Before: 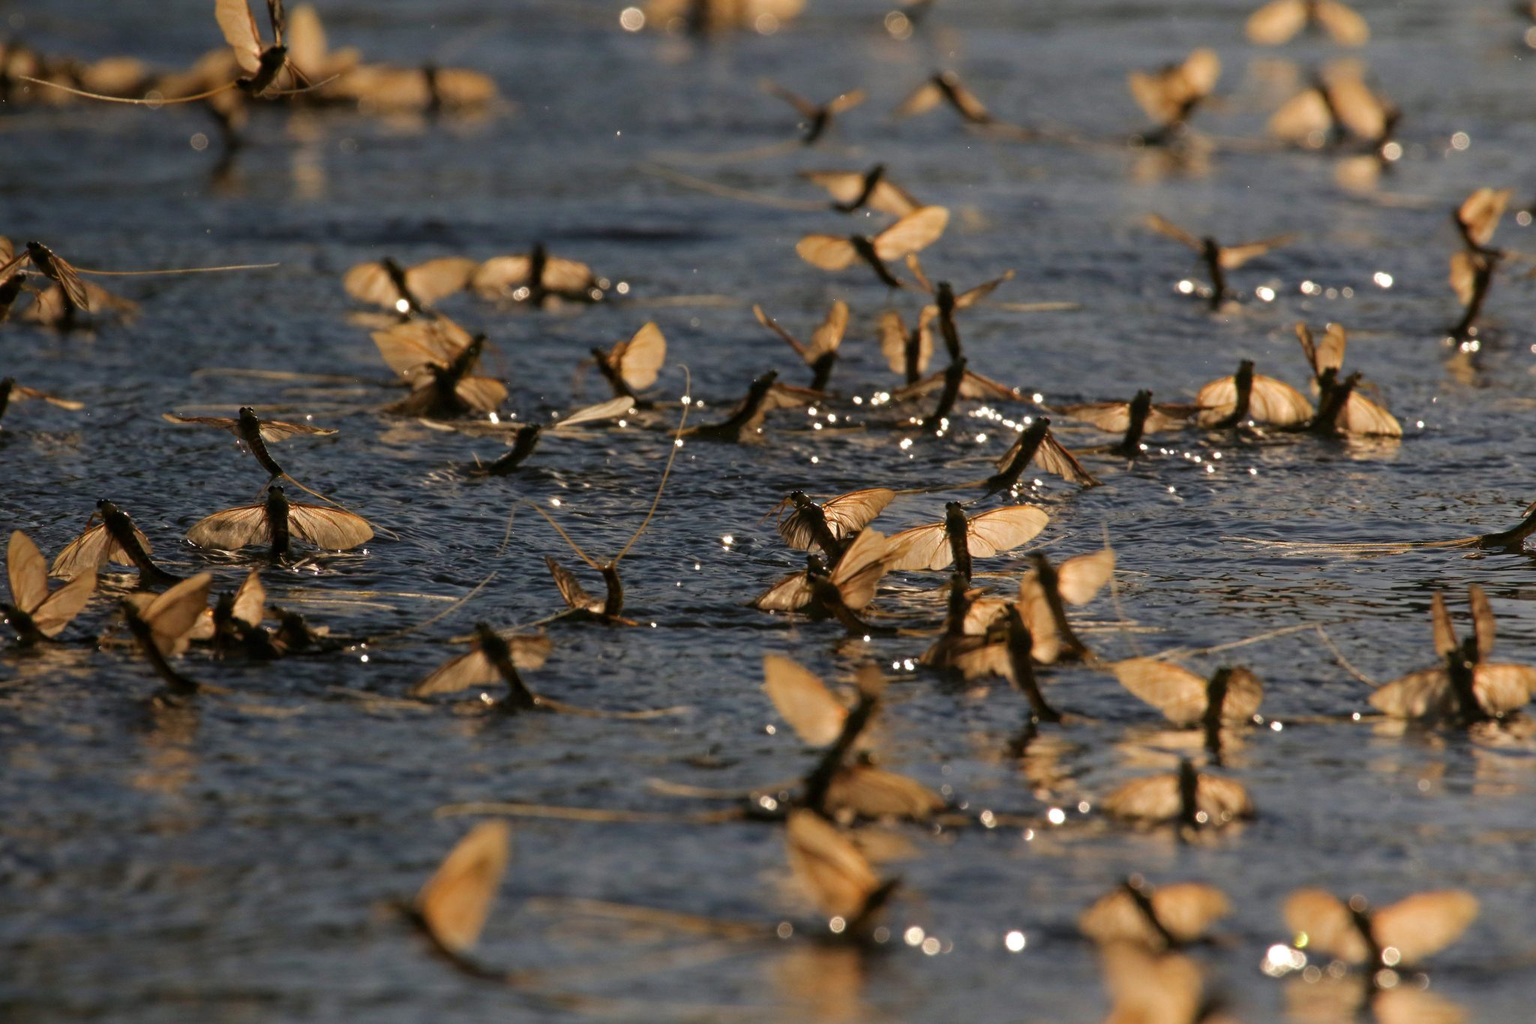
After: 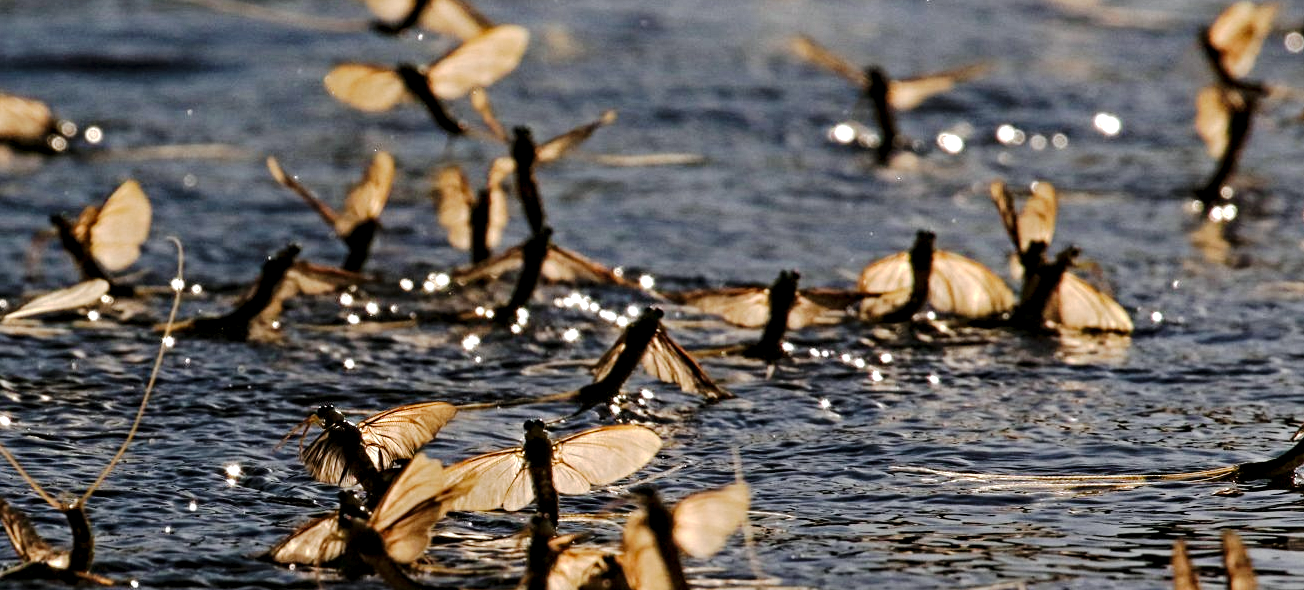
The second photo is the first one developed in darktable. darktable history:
contrast equalizer: octaves 7, y [[0.5, 0.542, 0.583, 0.625, 0.667, 0.708], [0.5 ×6], [0.5 ×6], [0 ×6], [0 ×6]]
white balance: red 0.983, blue 1.036
tone curve: curves: ch0 [(0, 0) (0.003, 0.009) (0.011, 0.013) (0.025, 0.022) (0.044, 0.039) (0.069, 0.055) (0.1, 0.077) (0.136, 0.113) (0.177, 0.158) (0.224, 0.213) (0.277, 0.289) (0.335, 0.367) (0.399, 0.451) (0.468, 0.532) (0.543, 0.615) (0.623, 0.696) (0.709, 0.755) (0.801, 0.818) (0.898, 0.893) (1, 1)], preserve colors none
crop: left 36.005%, top 18.293%, right 0.31%, bottom 38.444%
